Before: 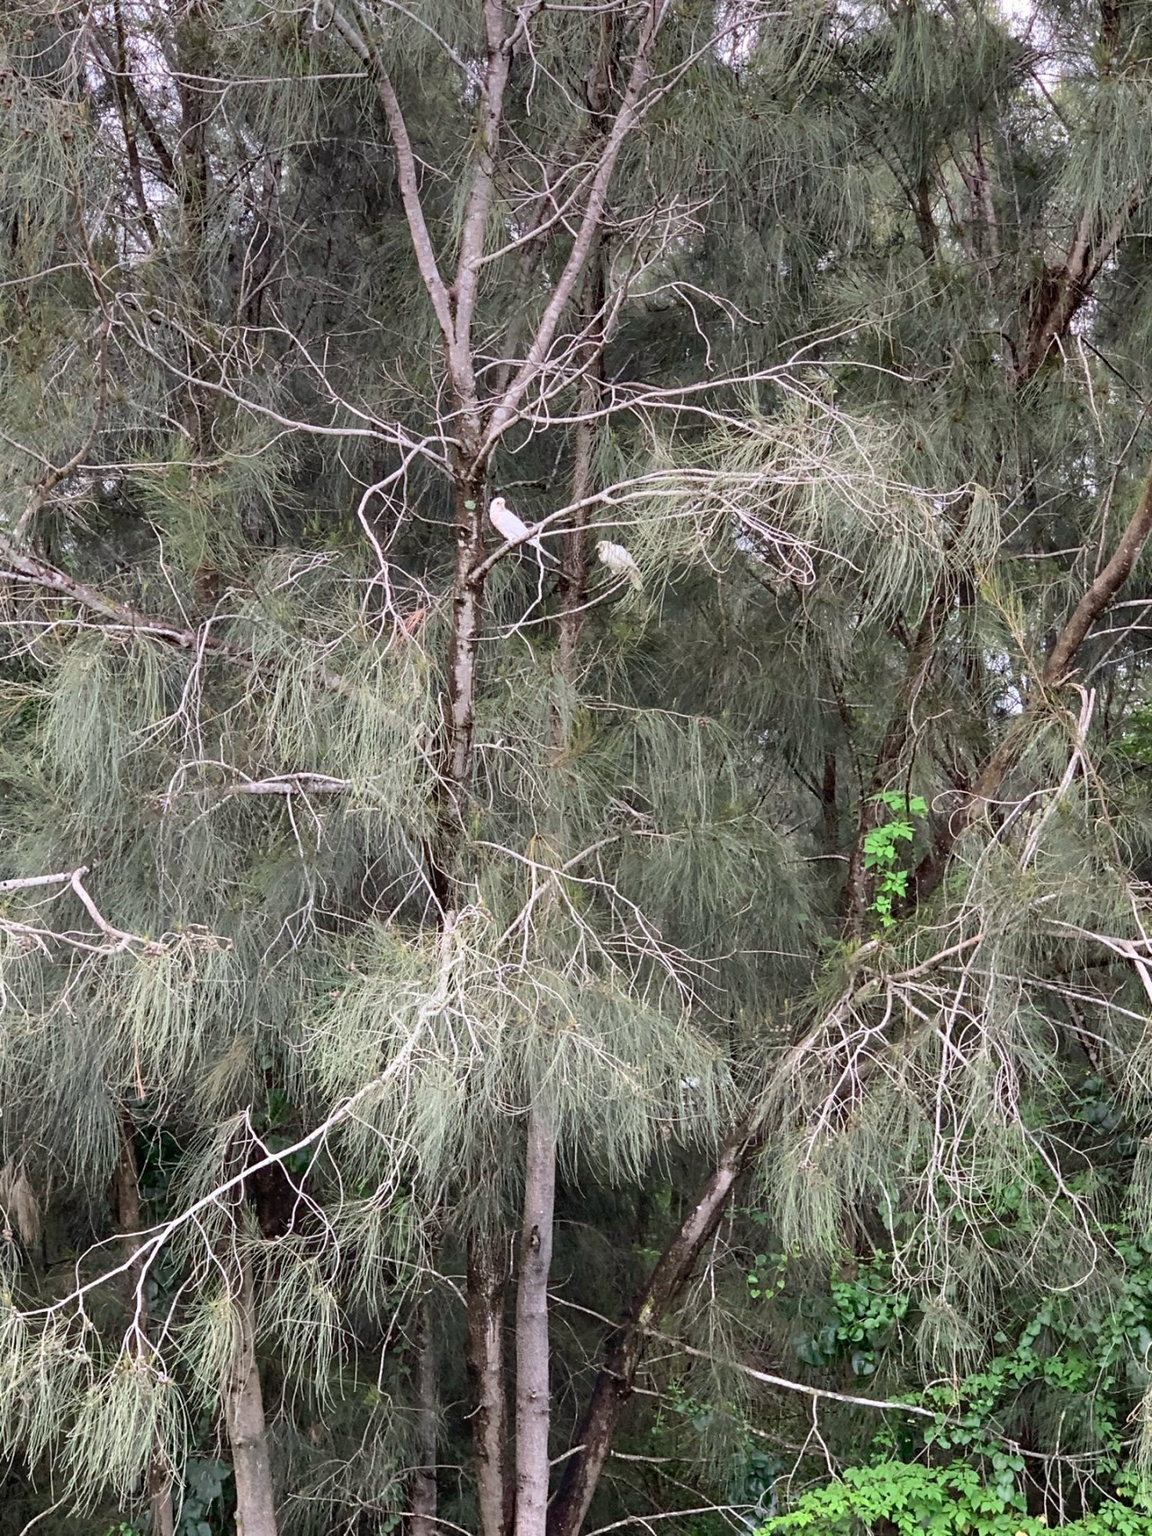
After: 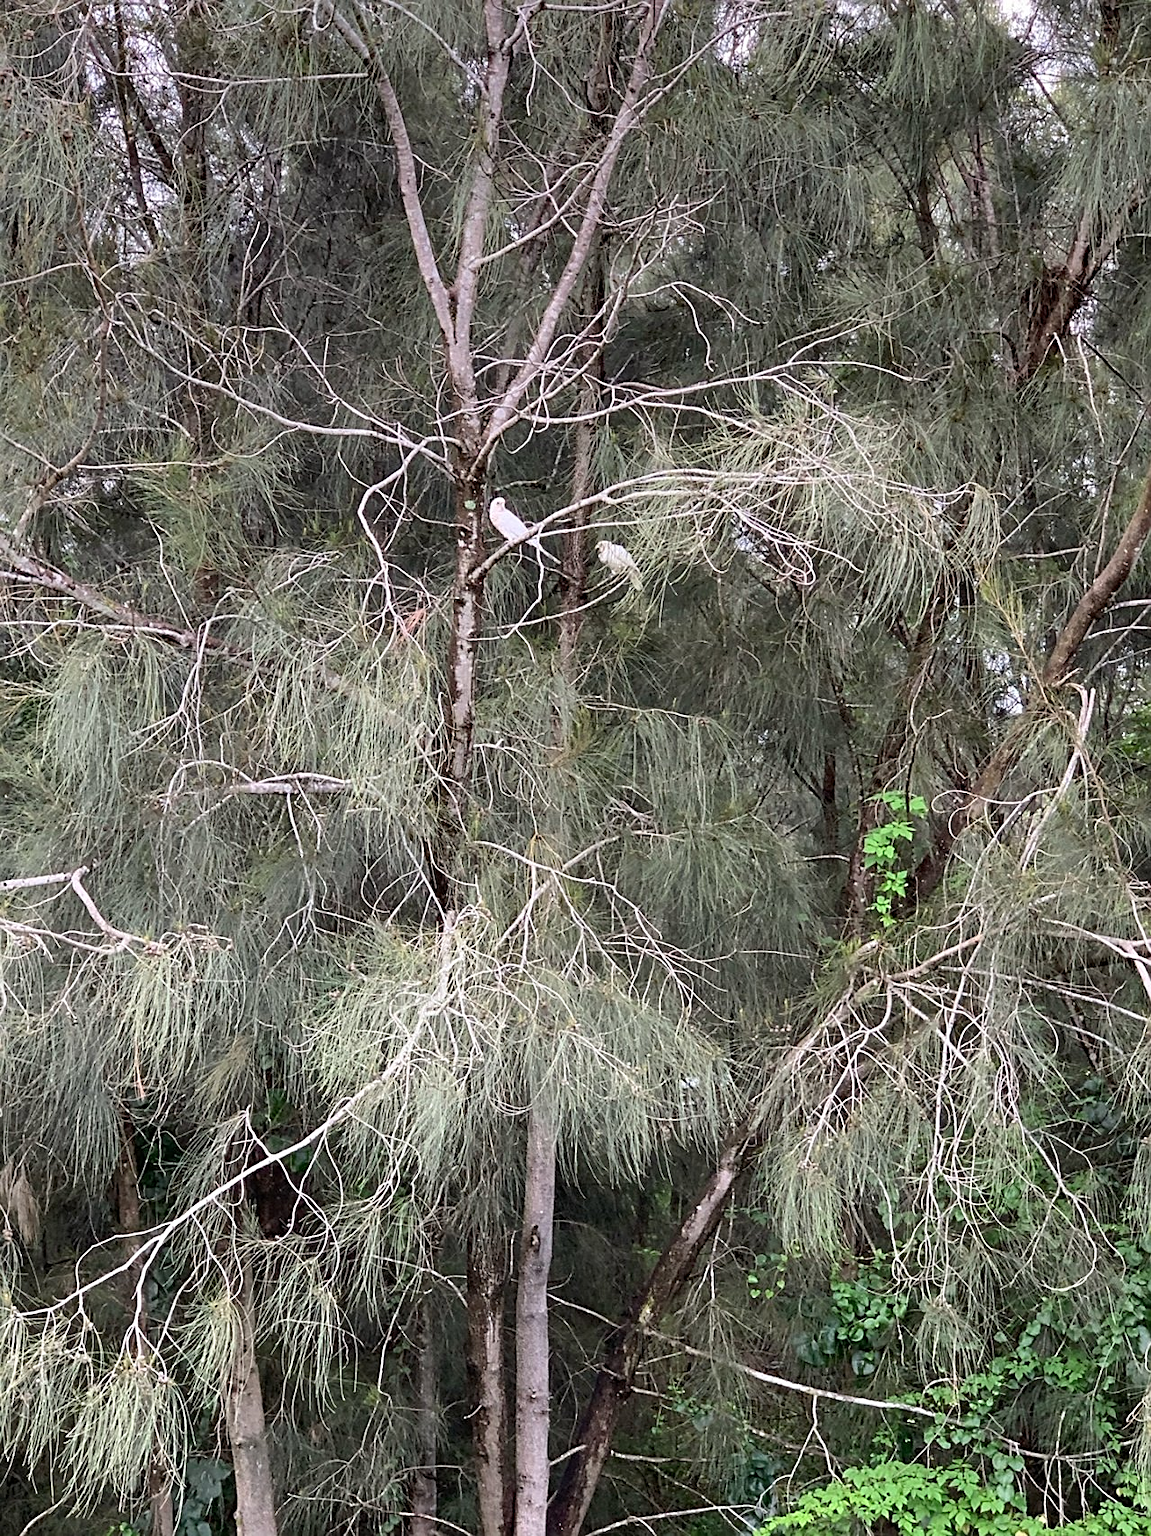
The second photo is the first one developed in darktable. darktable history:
color calibration: illuminant same as pipeline (D50), adaptation XYZ, x 0.346, y 0.358, temperature 5020.11 K
sharpen: on, module defaults
